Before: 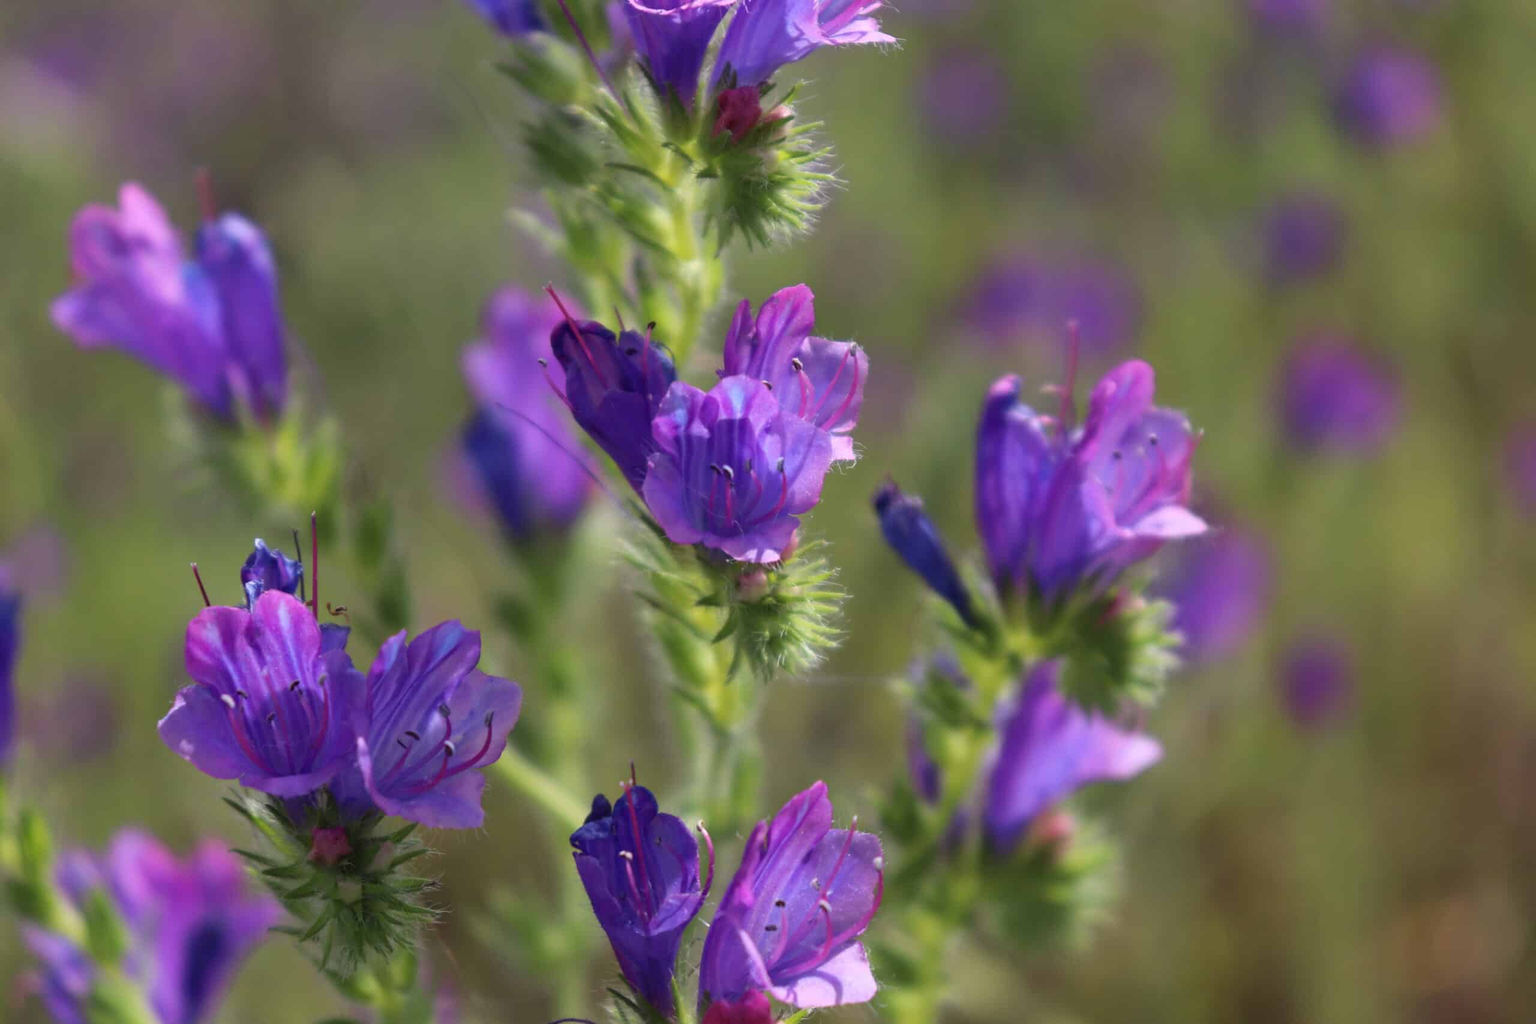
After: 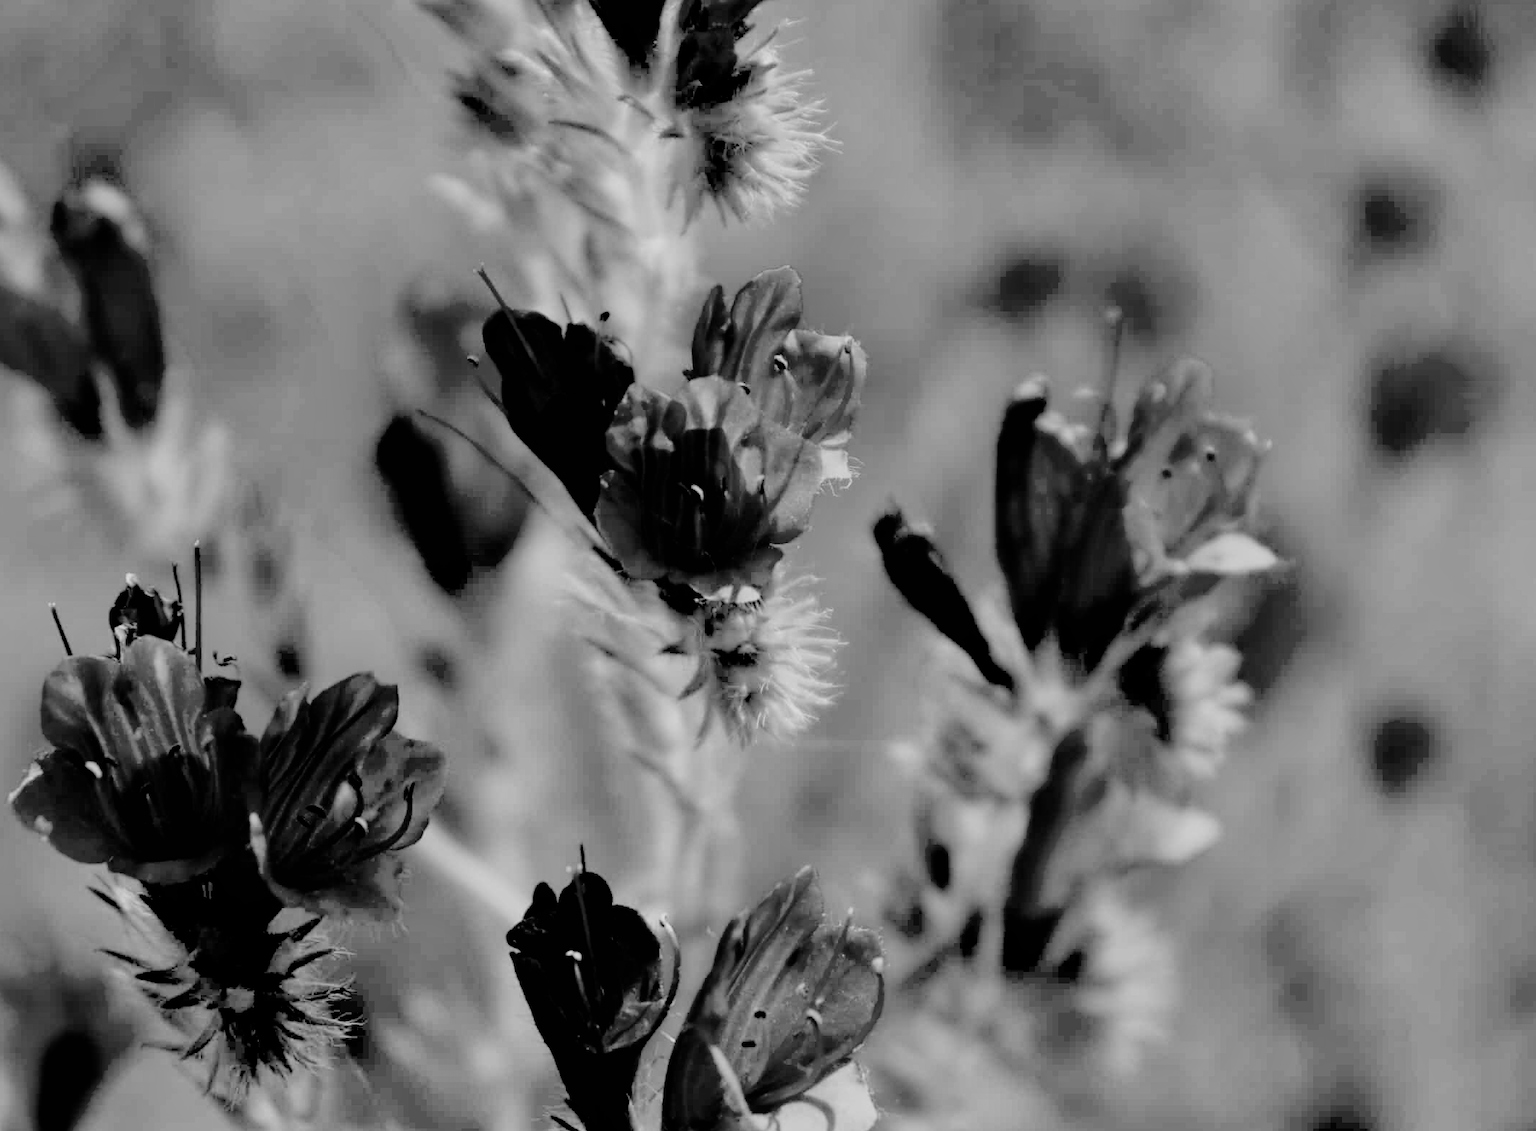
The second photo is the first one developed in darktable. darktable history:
crop: left 9.807%, top 6.259%, right 7.334%, bottom 2.177%
color balance rgb: perceptual saturation grading › global saturation 30%, global vibrance 20%
tone equalizer: -7 EV 0.15 EV, -6 EV 0.6 EV, -5 EV 1.15 EV, -4 EV 1.33 EV, -3 EV 1.15 EV, -2 EV 0.6 EV, -1 EV 0.15 EV, mask exposure compensation -0.5 EV
monochrome: a 73.58, b 64.21
exposure: black level correction 0.04, exposure 0.5 EV, compensate highlight preservation false
white balance: red 1.066, blue 1.119
filmic rgb: black relative exposure -2.85 EV, white relative exposure 4.56 EV, hardness 1.77, contrast 1.25, preserve chrominance no, color science v5 (2021)
